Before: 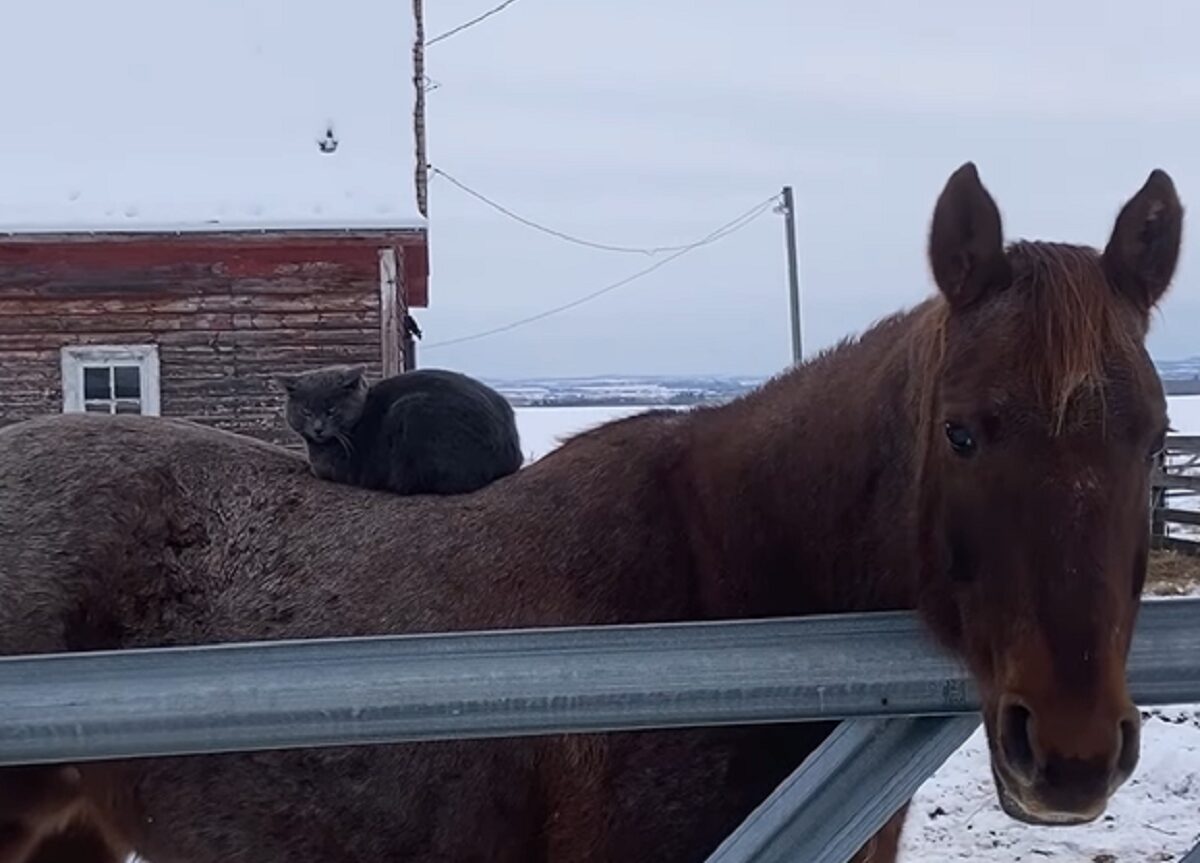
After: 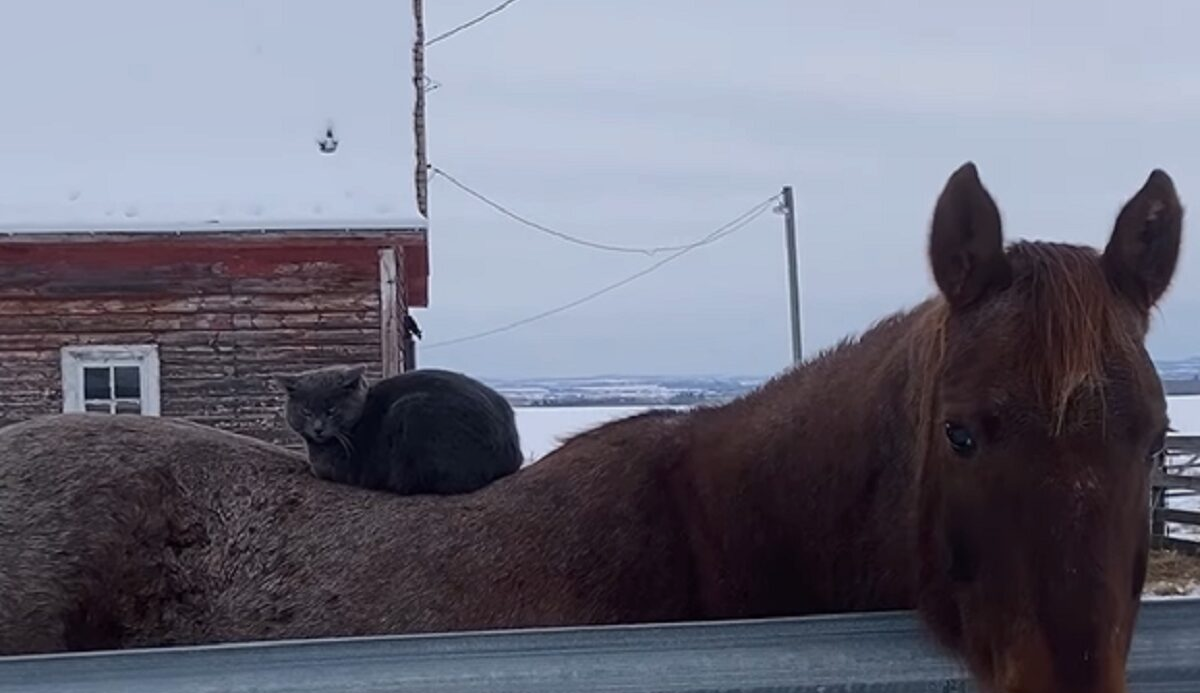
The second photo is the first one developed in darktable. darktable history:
crop: bottom 19.644%
shadows and highlights: shadows -20, white point adjustment -2, highlights -35
